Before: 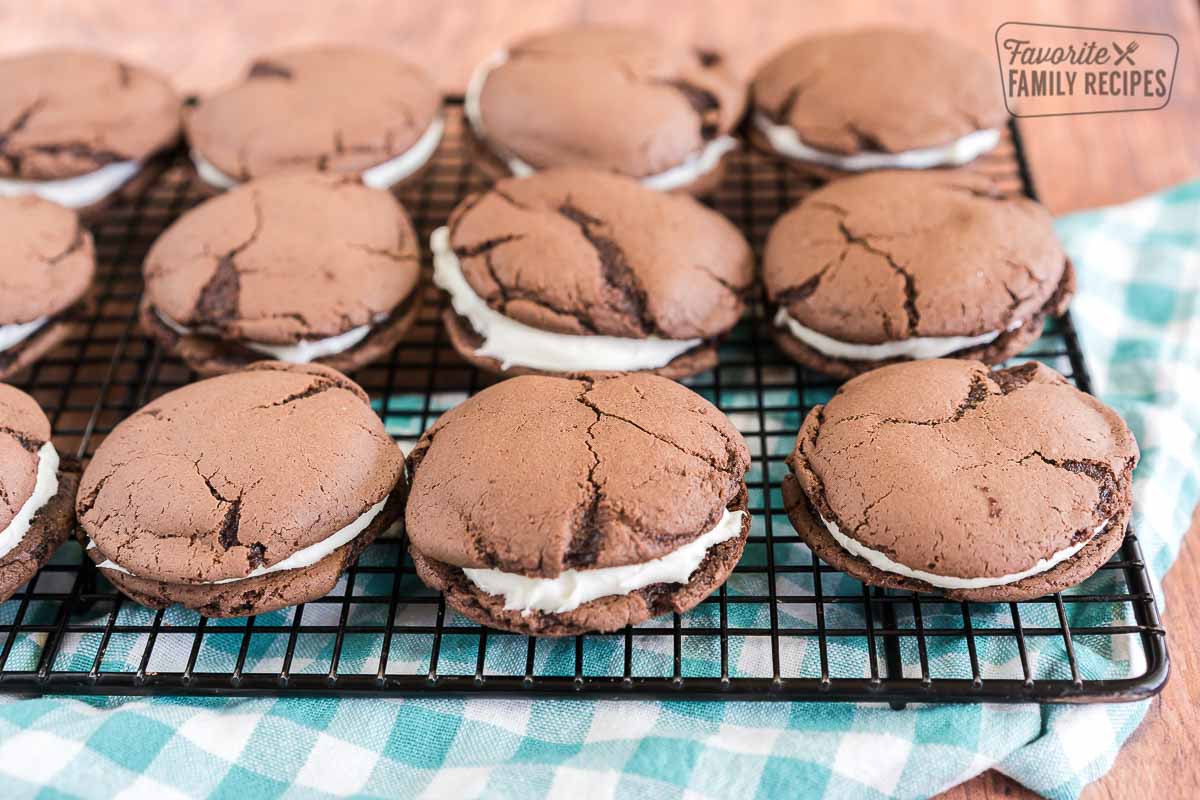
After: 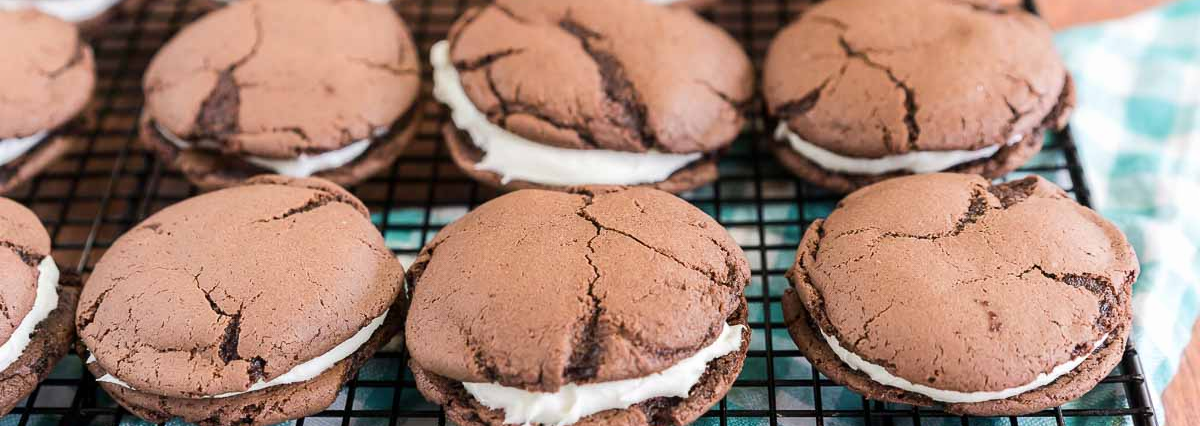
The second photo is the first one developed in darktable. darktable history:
crop and rotate: top 23.261%, bottom 23.475%
shadows and highlights: radius 91.8, shadows -14.56, white point adjustment 0.264, highlights 32.44, compress 48.58%, soften with gaussian
local contrast: mode bilateral grid, contrast 100, coarseness 100, detail 92%, midtone range 0.2
exposure: black level correction 0.001, compensate highlight preservation false
